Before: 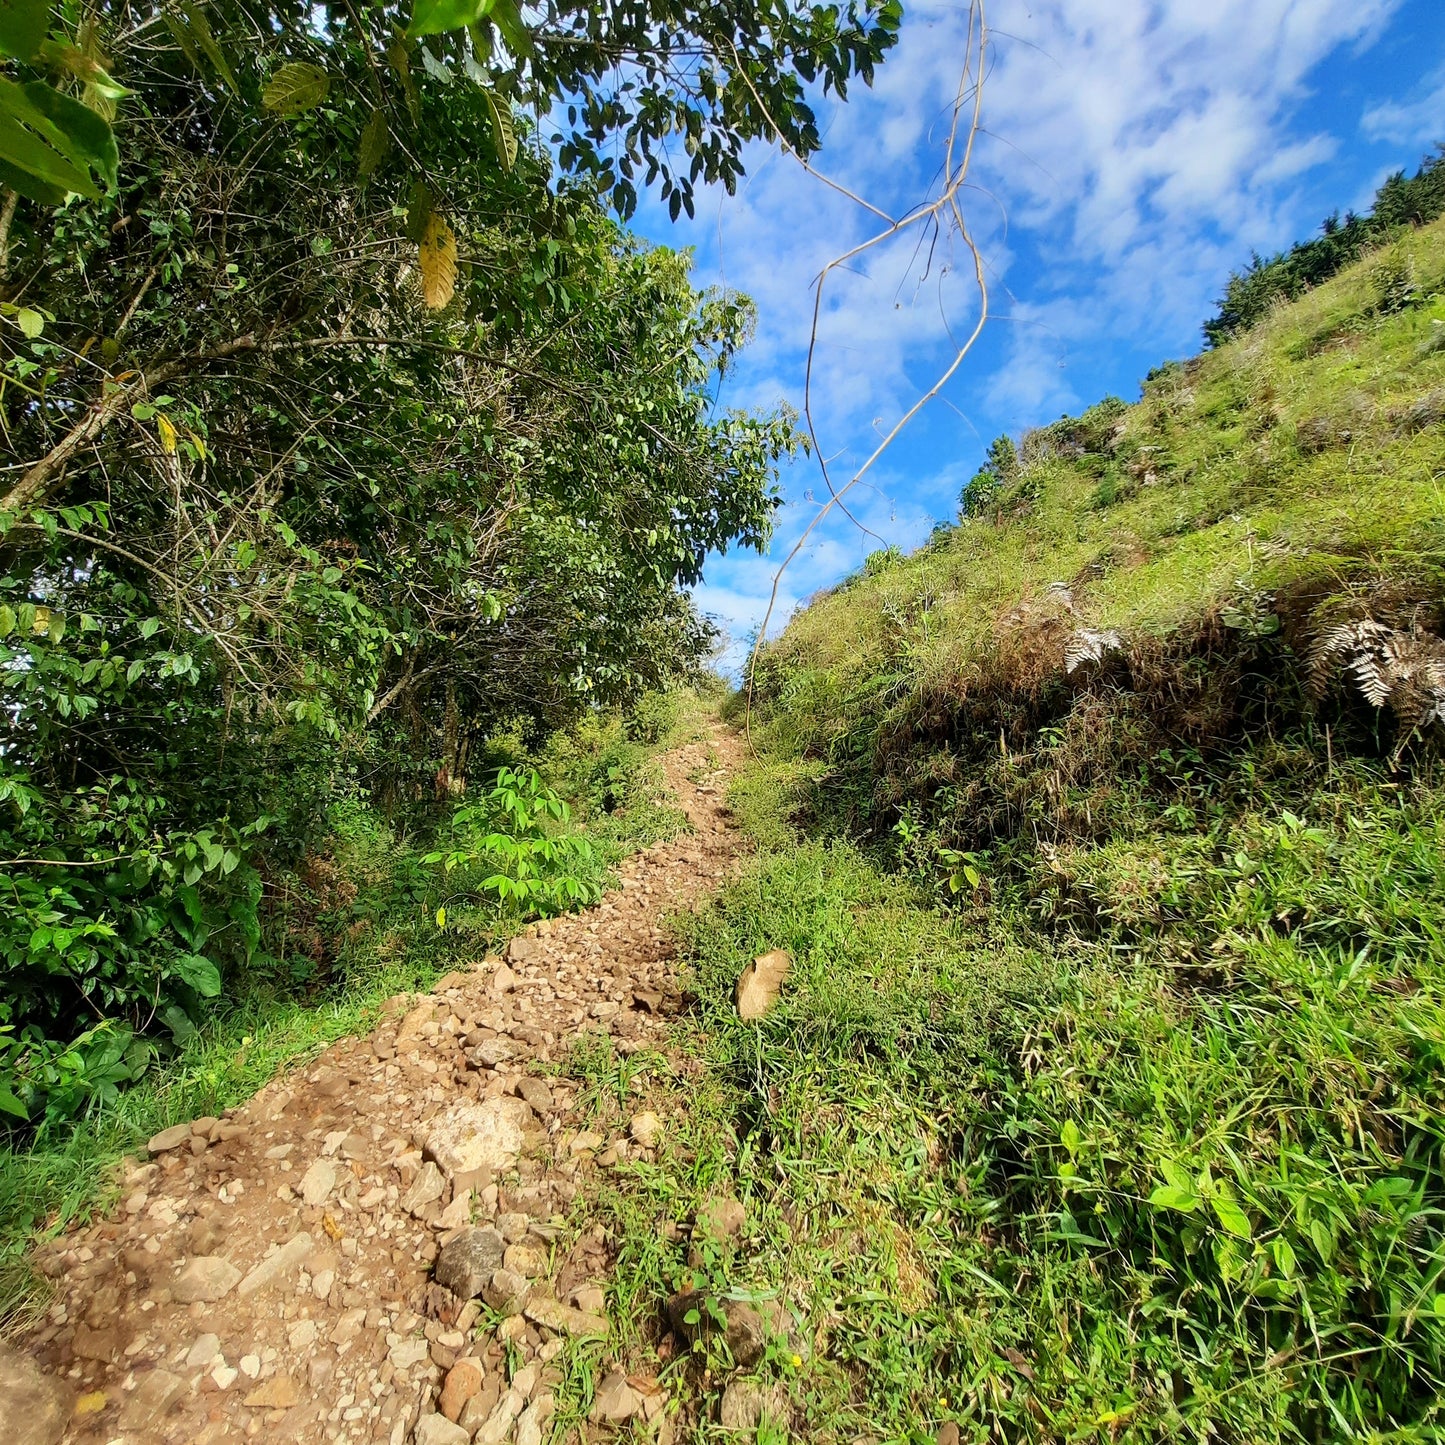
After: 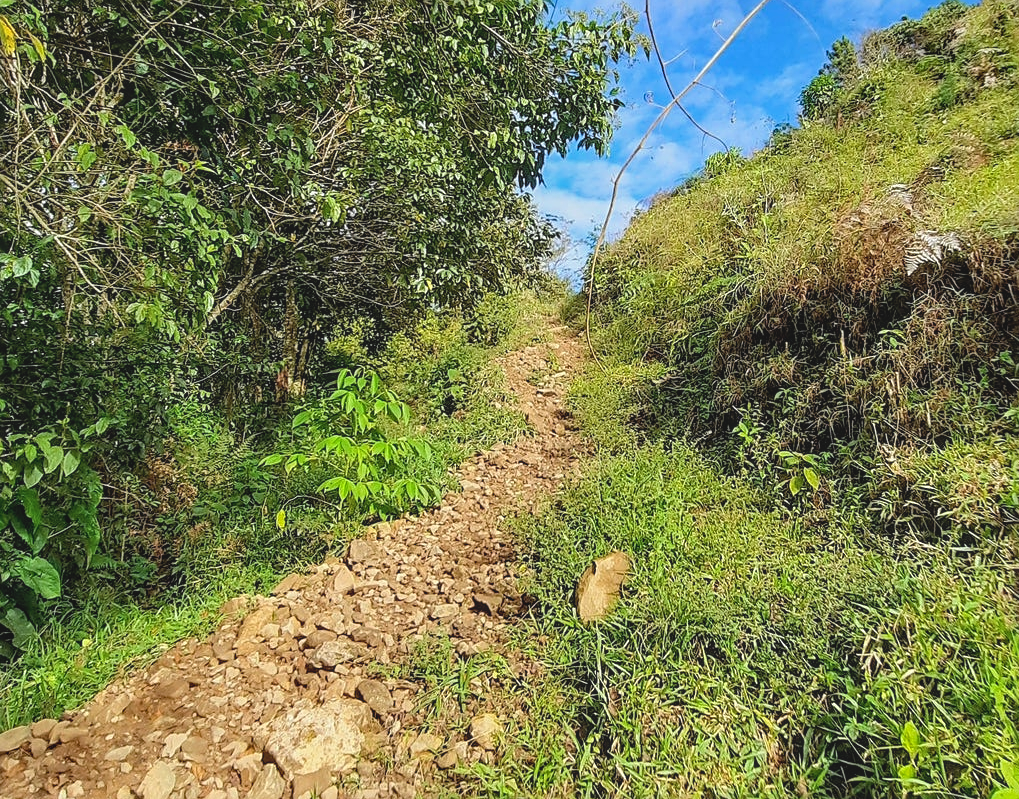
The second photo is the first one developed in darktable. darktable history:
sharpen: on, module defaults
haze removal: compatibility mode true, adaptive false
contrast brightness saturation: contrast -0.15, brightness 0.05, saturation -0.12
color balance rgb: perceptual saturation grading › global saturation 10%, global vibrance 10%
crop: left 11.123%, top 27.61%, right 18.3%, bottom 17.034%
local contrast: on, module defaults
